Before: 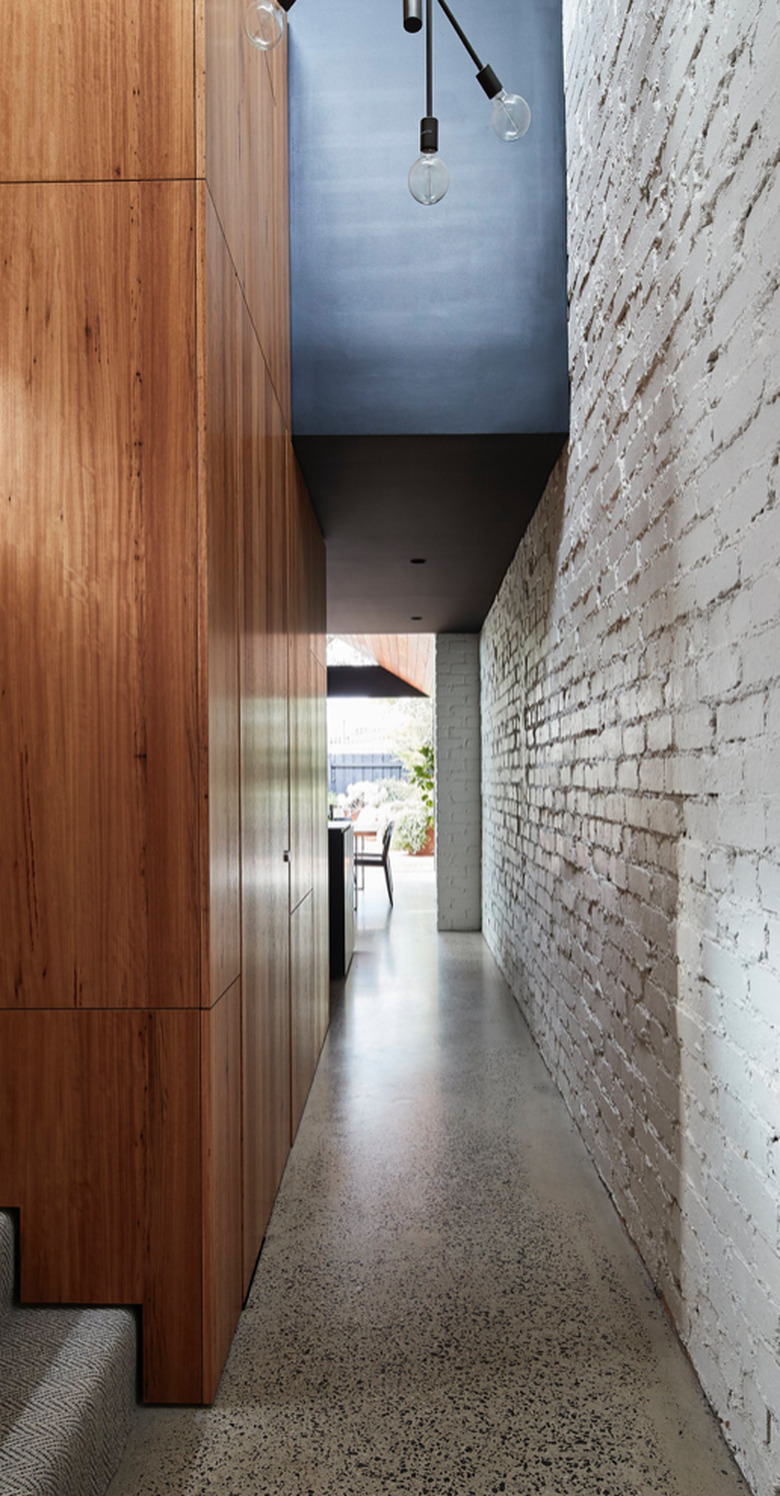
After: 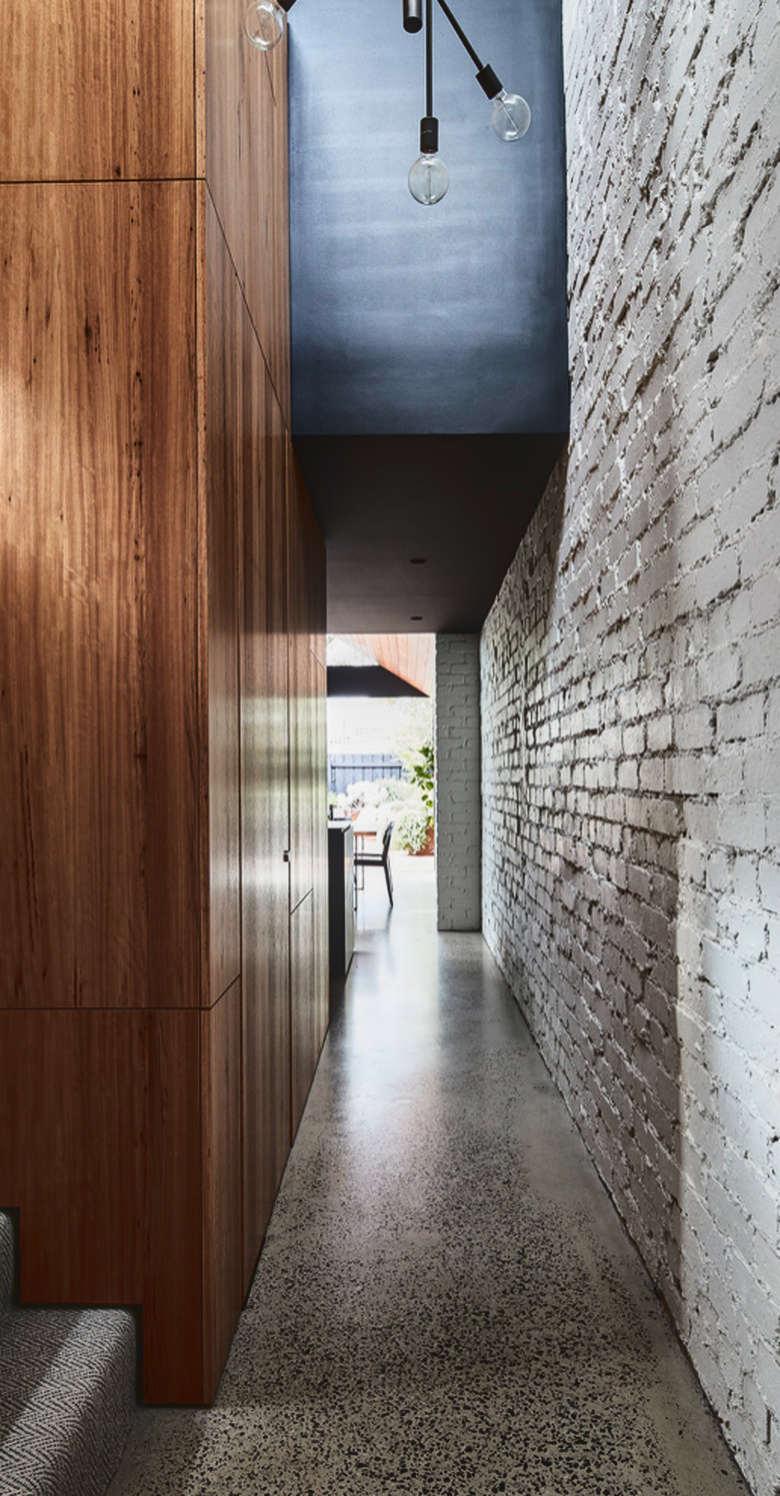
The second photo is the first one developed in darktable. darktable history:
shadows and highlights: shadows 25, highlights -48, soften with gaussian
local contrast: on, module defaults
tone curve: curves: ch0 [(0, 0.072) (0.249, 0.176) (0.518, 0.489) (0.832, 0.854) (1, 0.948)], color space Lab, linked channels, preserve colors none
